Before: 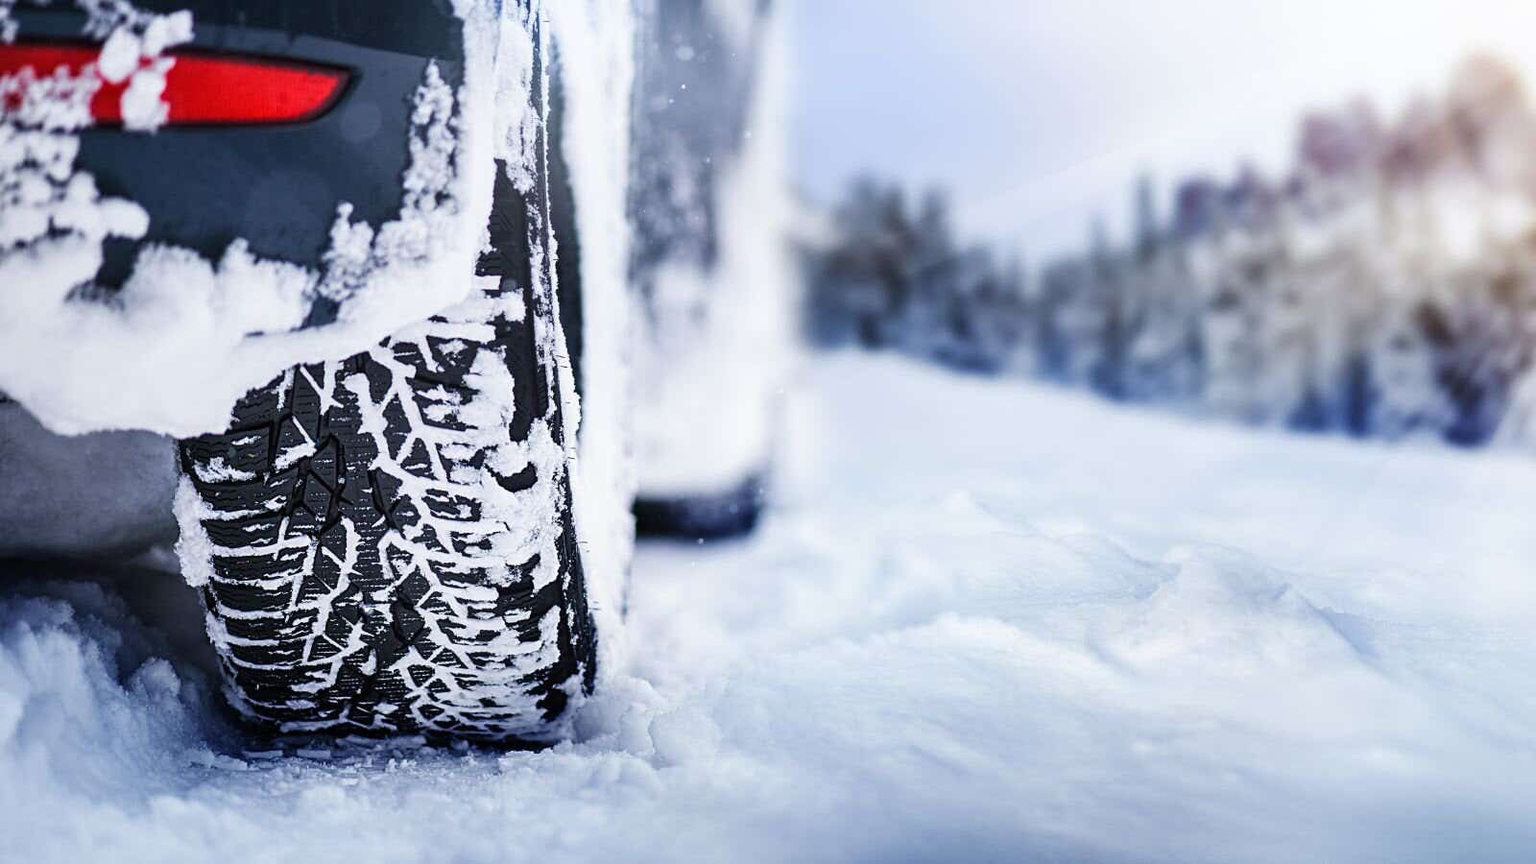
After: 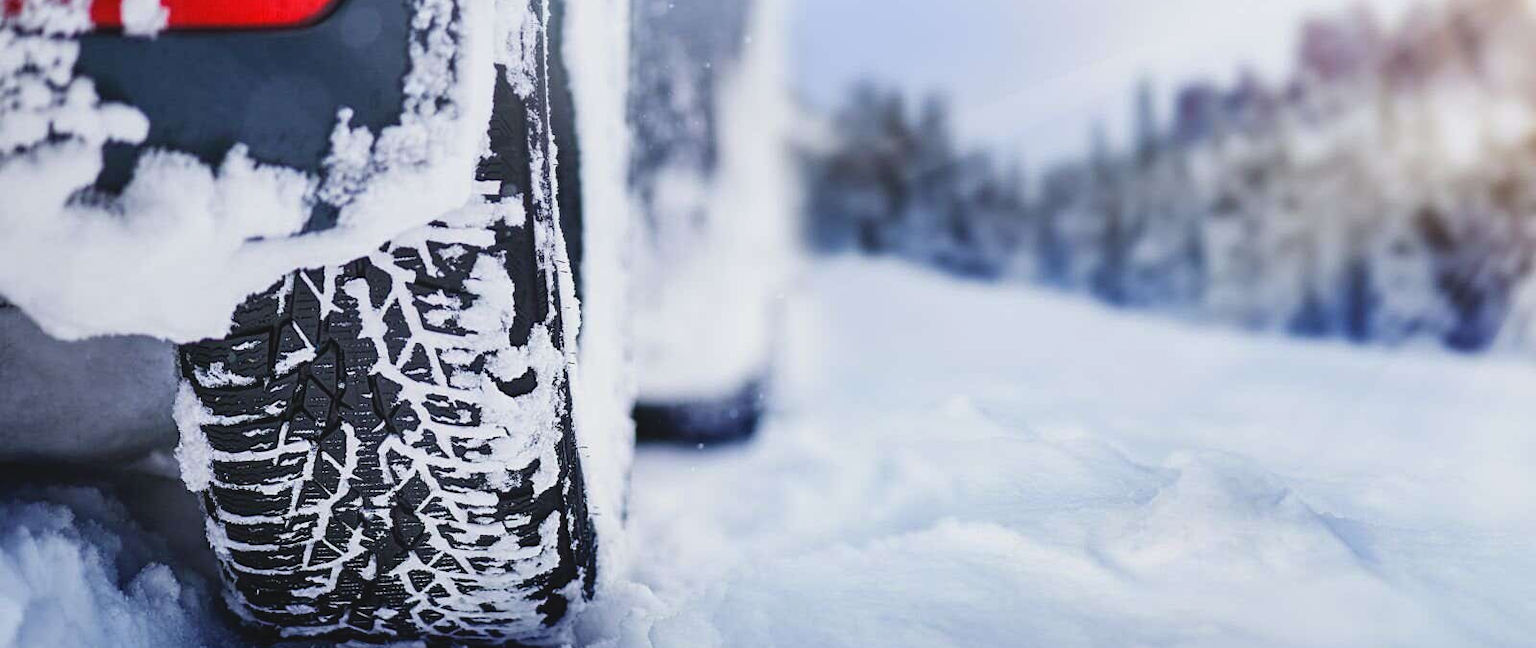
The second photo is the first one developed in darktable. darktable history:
contrast brightness saturation: contrast -0.11
crop: top 11.038%, bottom 13.962%
